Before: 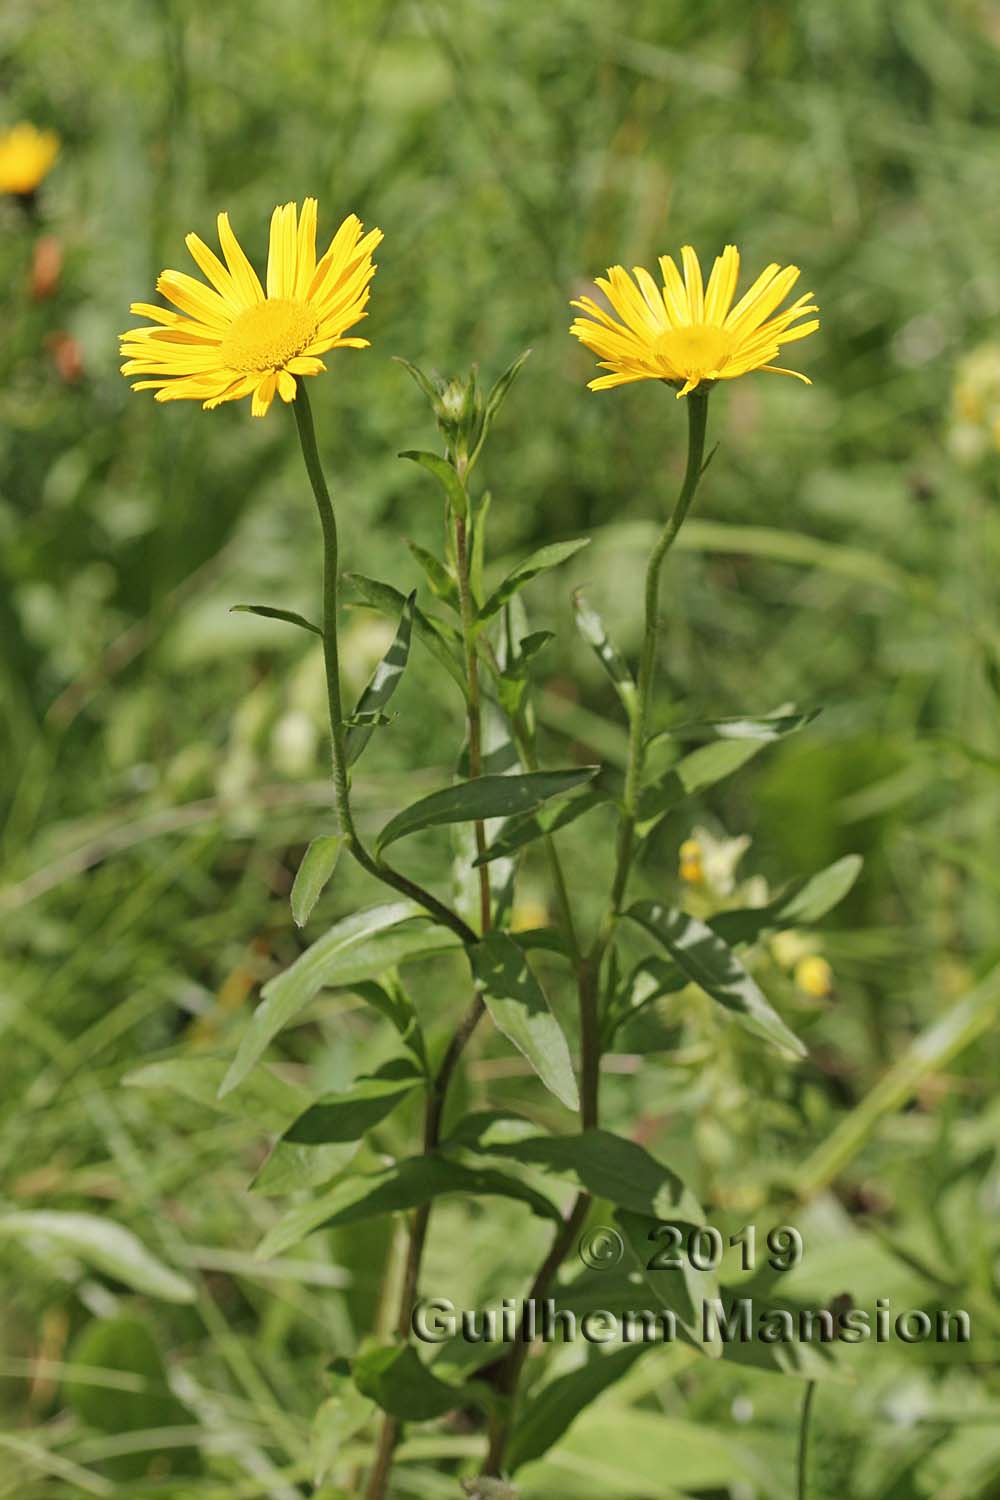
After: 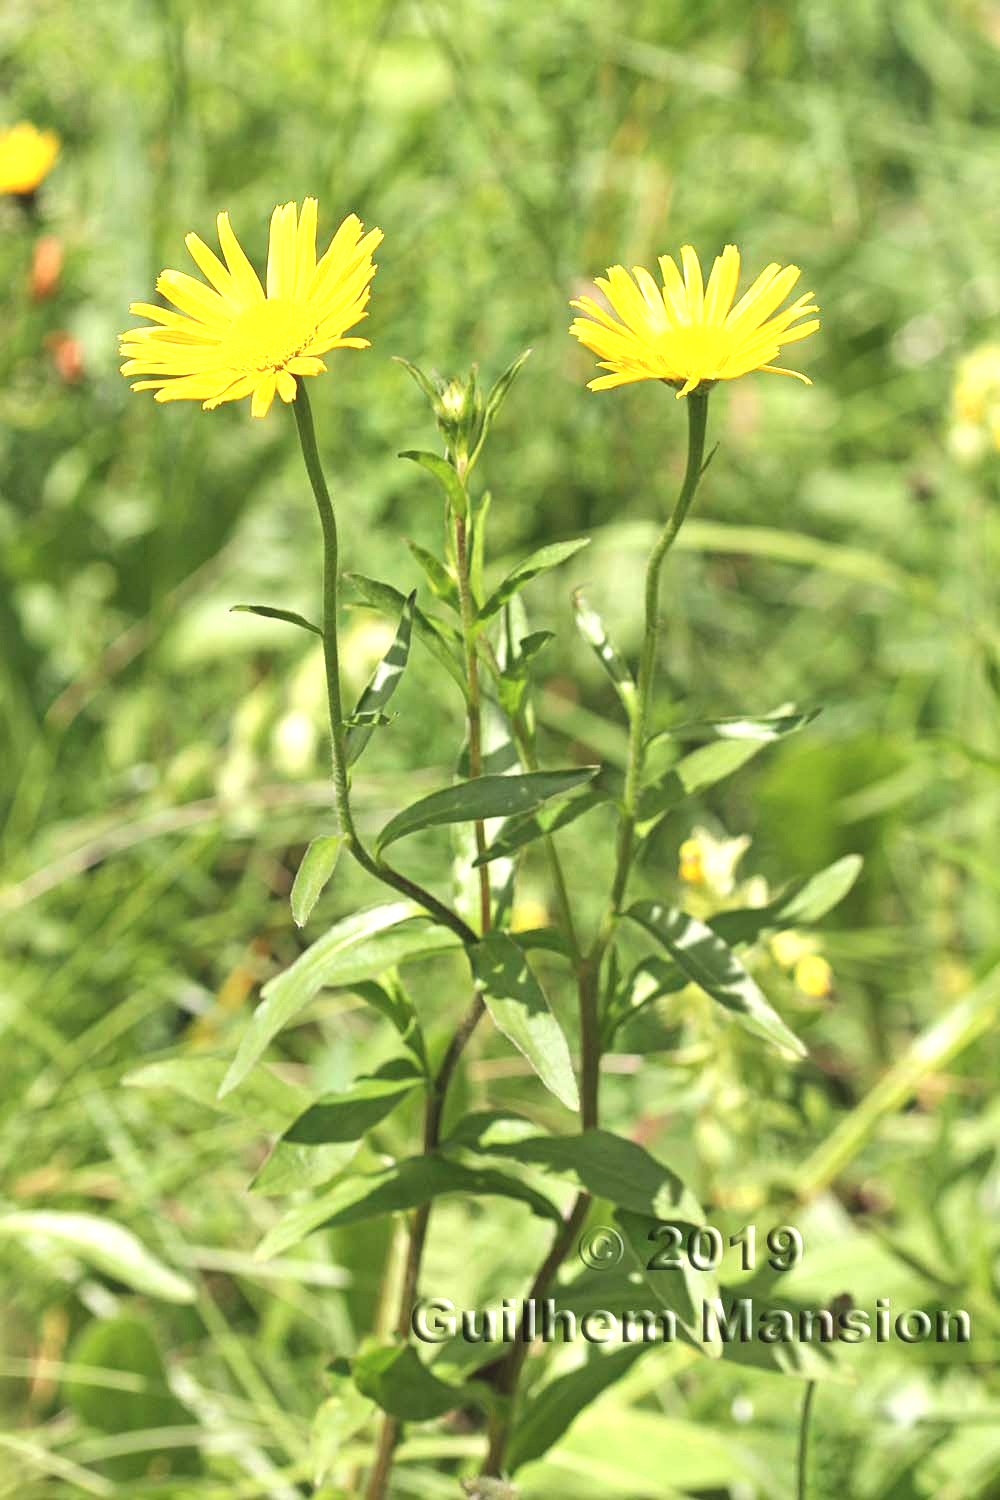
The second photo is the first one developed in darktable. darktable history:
exposure: black level correction -0.002, exposure 1.113 EV, compensate exposure bias true, compensate highlight preservation false
